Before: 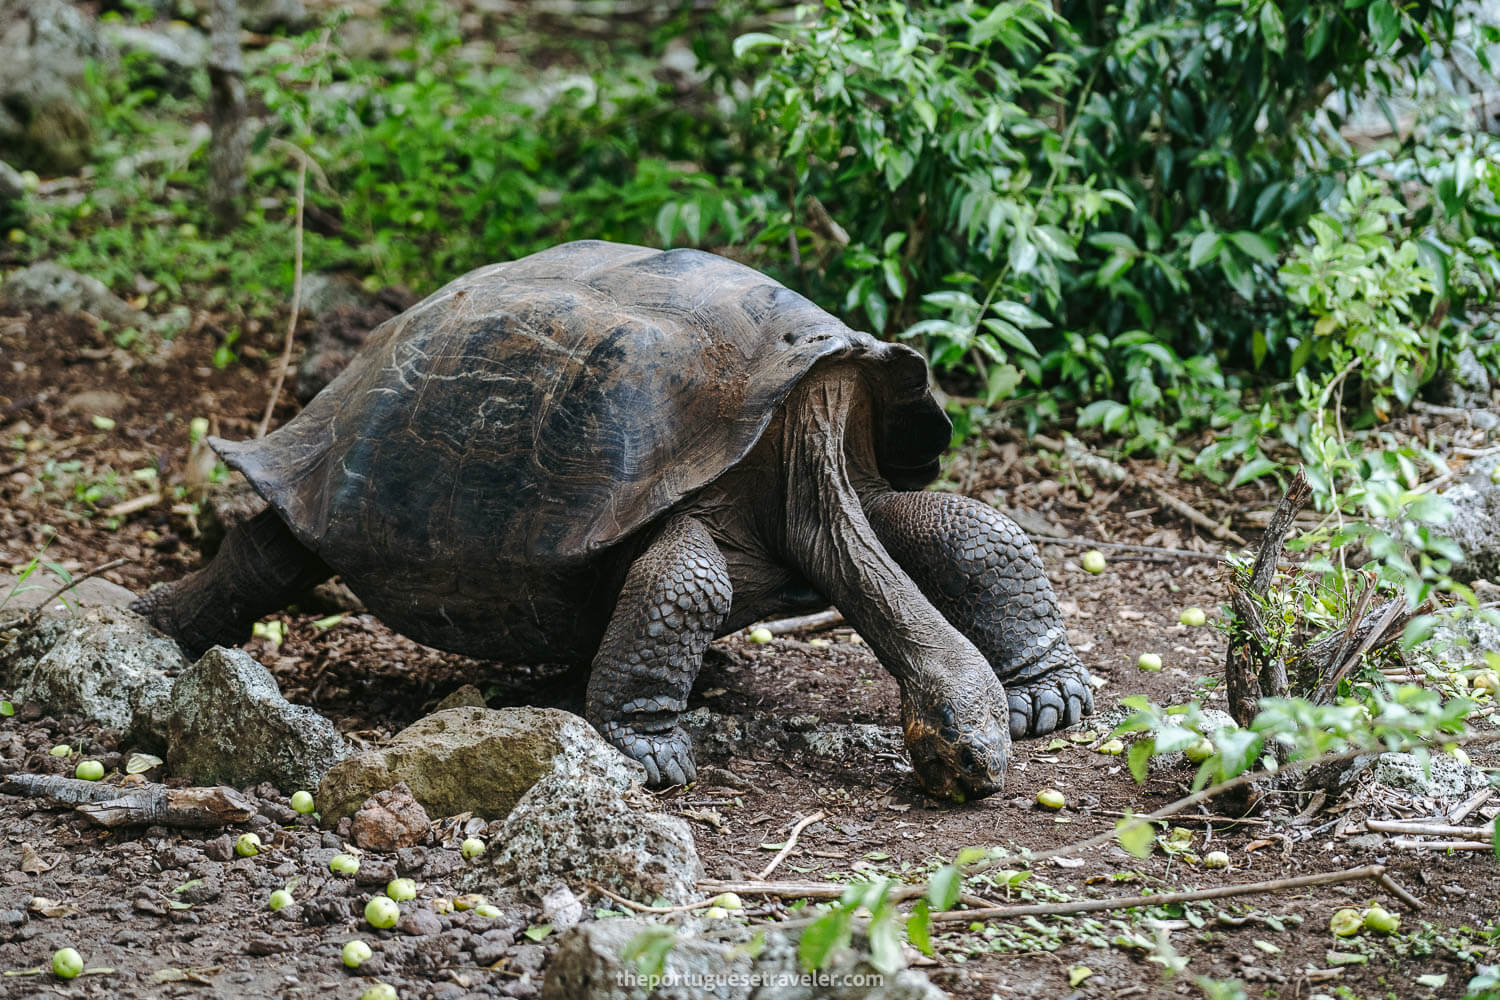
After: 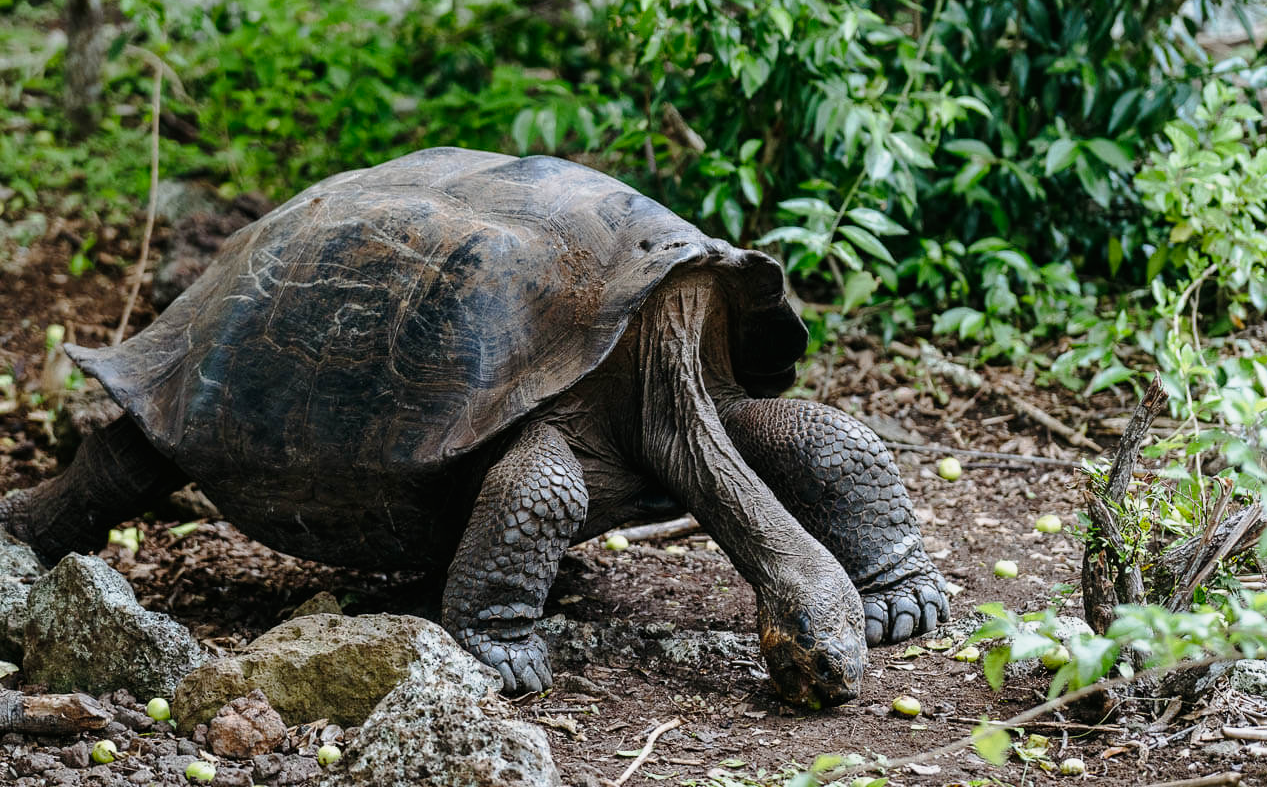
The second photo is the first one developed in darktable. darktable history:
crop and rotate: left 9.646%, top 9.365%, right 5.884%, bottom 11.901%
tone curve: curves: ch0 [(0, 0) (0.058, 0.027) (0.214, 0.183) (0.304, 0.288) (0.561, 0.554) (0.687, 0.677) (0.768, 0.768) (0.858, 0.861) (0.986, 0.957)]; ch1 [(0, 0) (0.172, 0.123) (0.312, 0.296) (0.437, 0.429) (0.471, 0.469) (0.502, 0.5) (0.513, 0.515) (0.583, 0.604) (0.631, 0.659) (0.703, 0.721) (0.889, 0.924) (1, 1)]; ch2 [(0, 0) (0.411, 0.424) (0.485, 0.497) (0.502, 0.5) (0.517, 0.511) (0.566, 0.573) (0.622, 0.613) (0.709, 0.677) (1, 1)], preserve colors none
